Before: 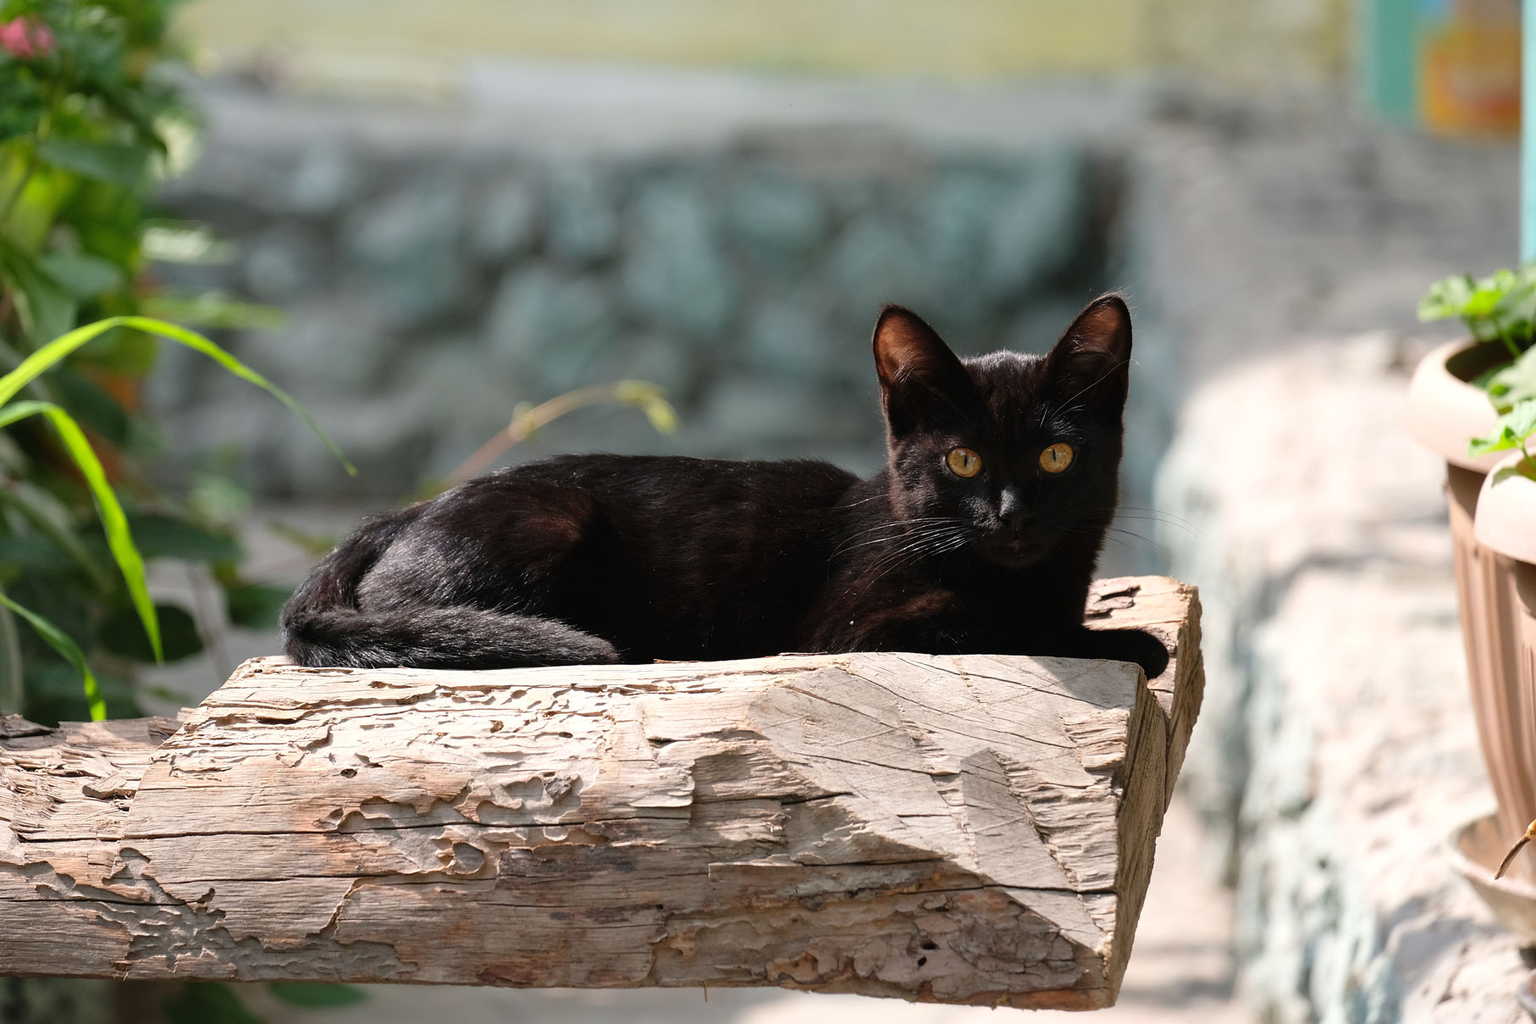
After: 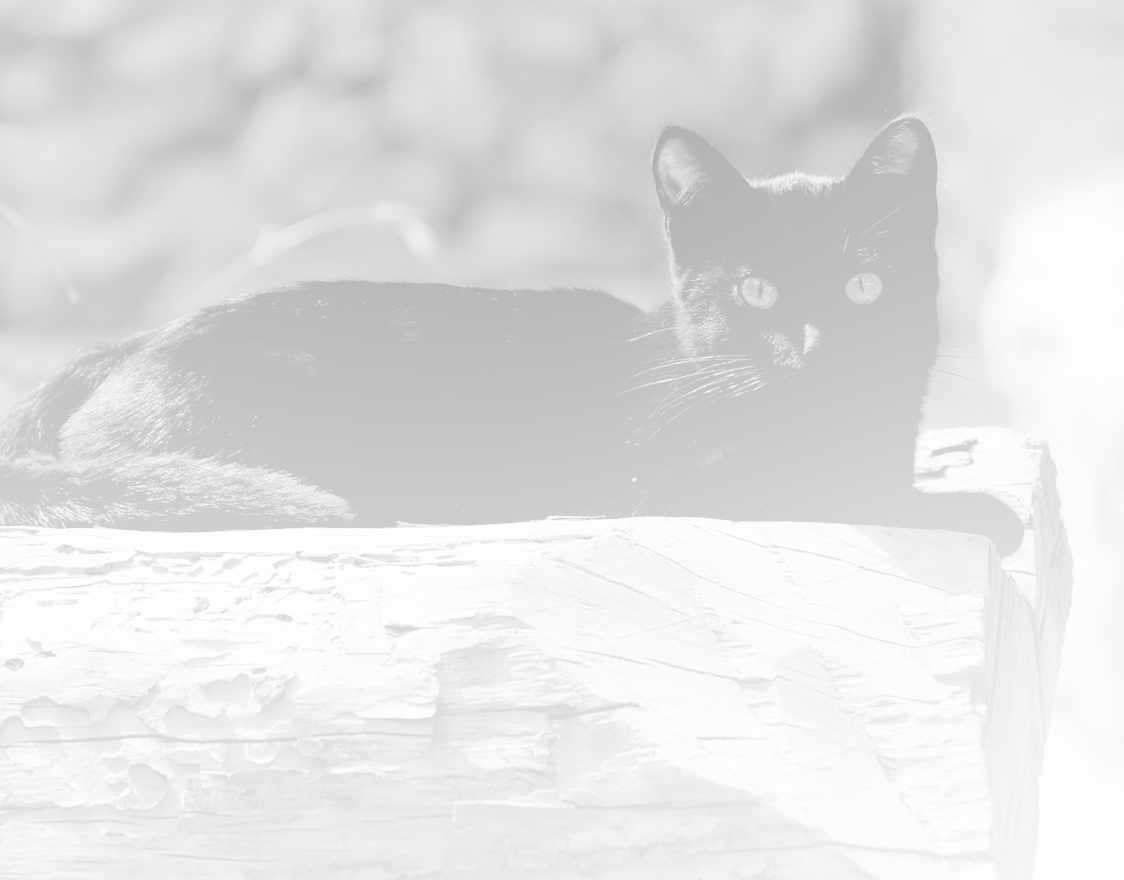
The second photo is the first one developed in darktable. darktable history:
exposure: exposure -0.21 EV, compensate highlight preservation false
rotate and perspective: rotation 0.72°, lens shift (vertical) -0.352, lens shift (horizontal) -0.051, crop left 0.152, crop right 0.859, crop top 0.019, crop bottom 0.964
crop and rotate: left 11.831%, top 11.346%, right 13.429%, bottom 13.899%
levels: mode automatic
monochrome: on, module defaults
filmic rgb: black relative exposure -5 EV, hardness 2.88, contrast 1.1
bloom: size 85%, threshold 5%, strength 85%
contrast brightness saturation: saturation 0.18
